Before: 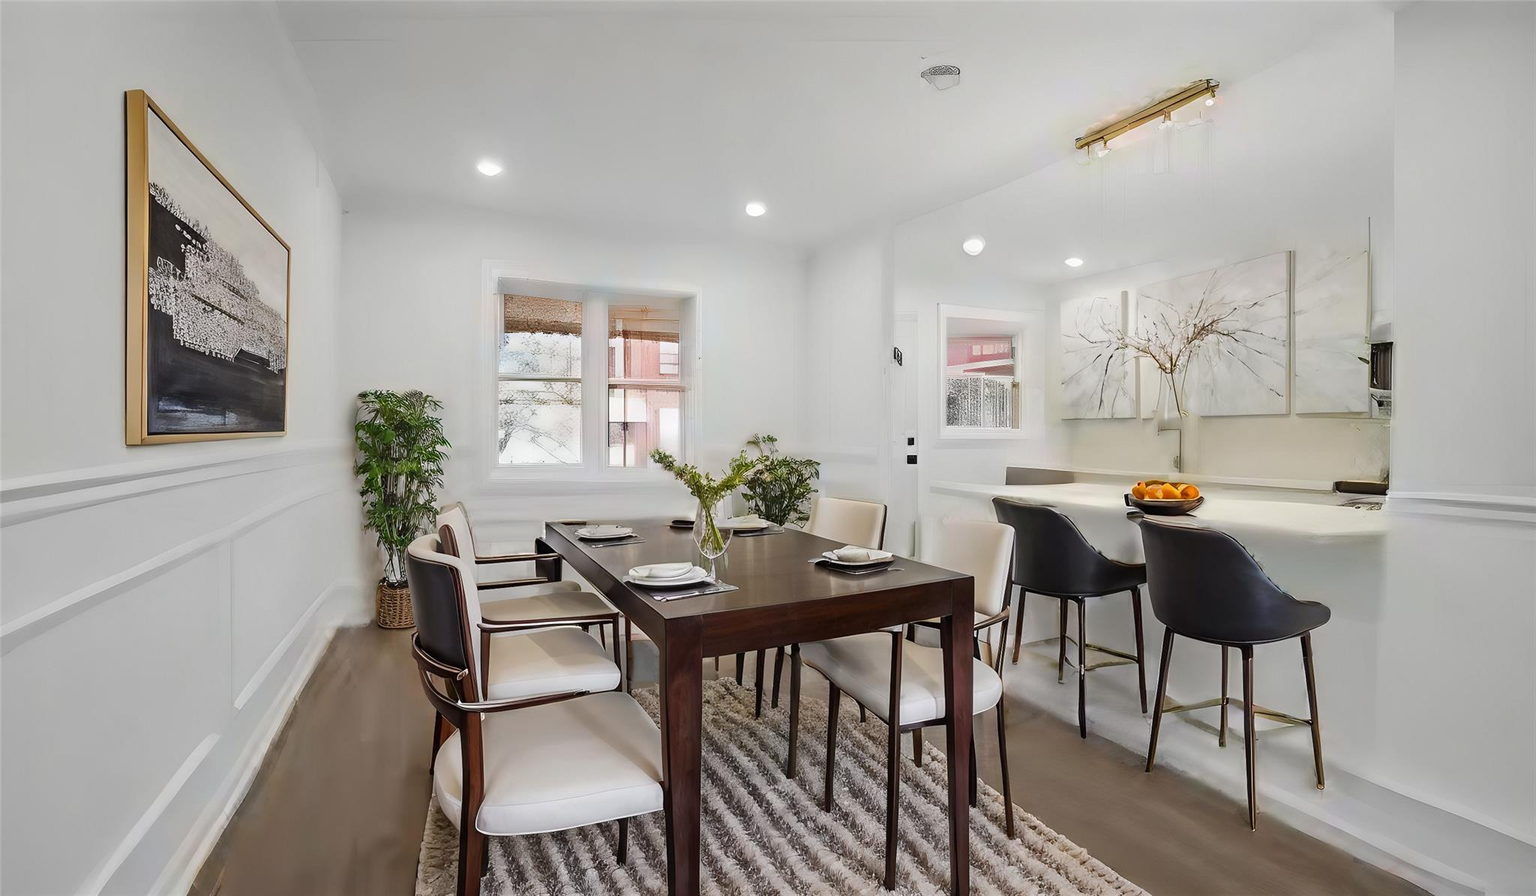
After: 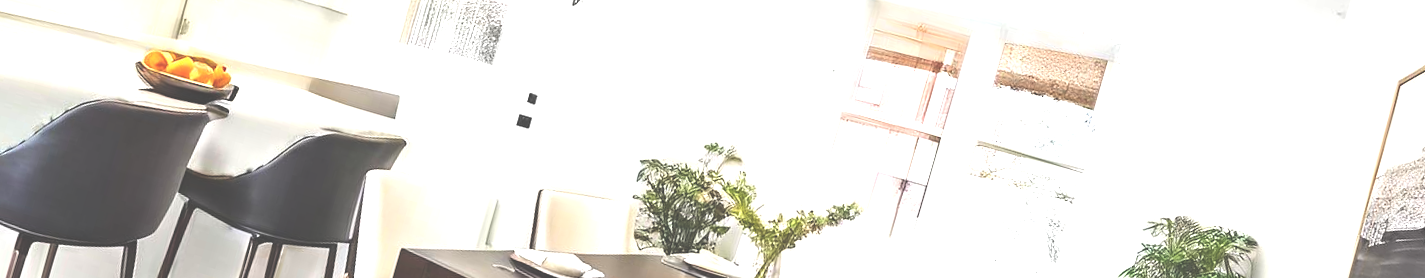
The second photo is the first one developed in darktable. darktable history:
crop and rotate: angle 16.12°, top 30.835%, bottom 35.653%
exposure: black level correction -0.023, exposure 1.397 EV, compensate highlight preservation false
